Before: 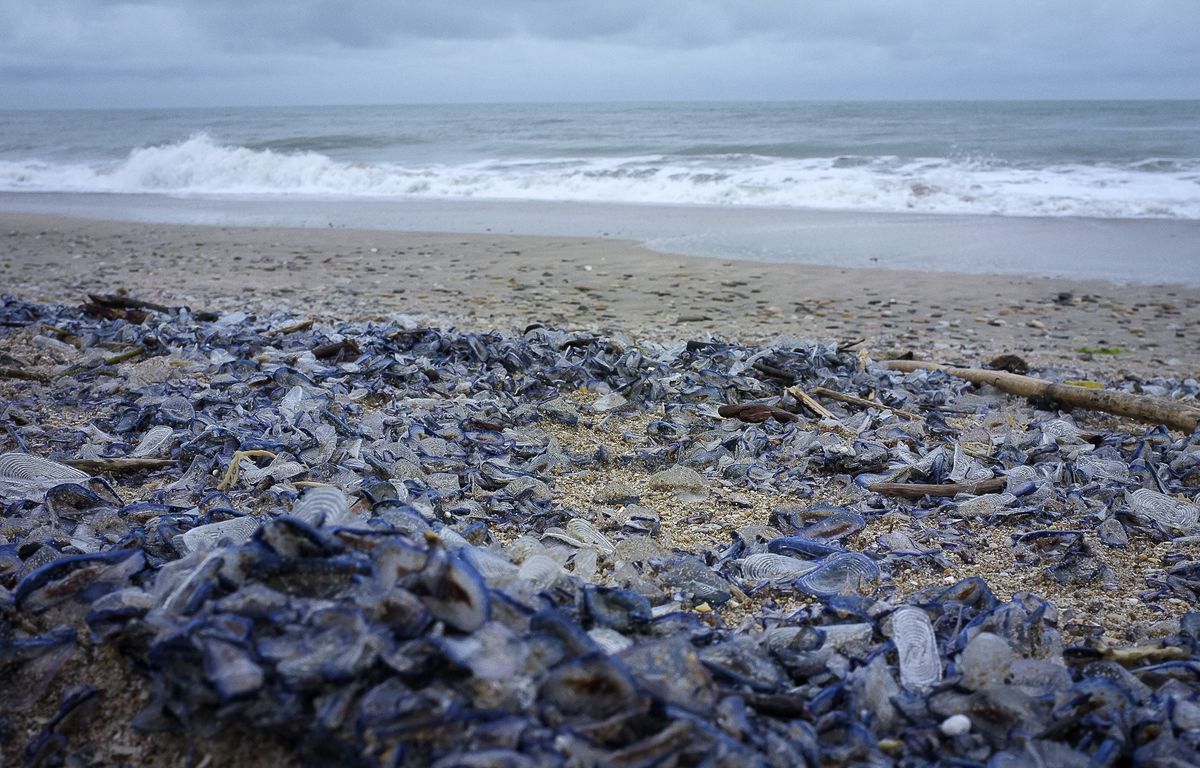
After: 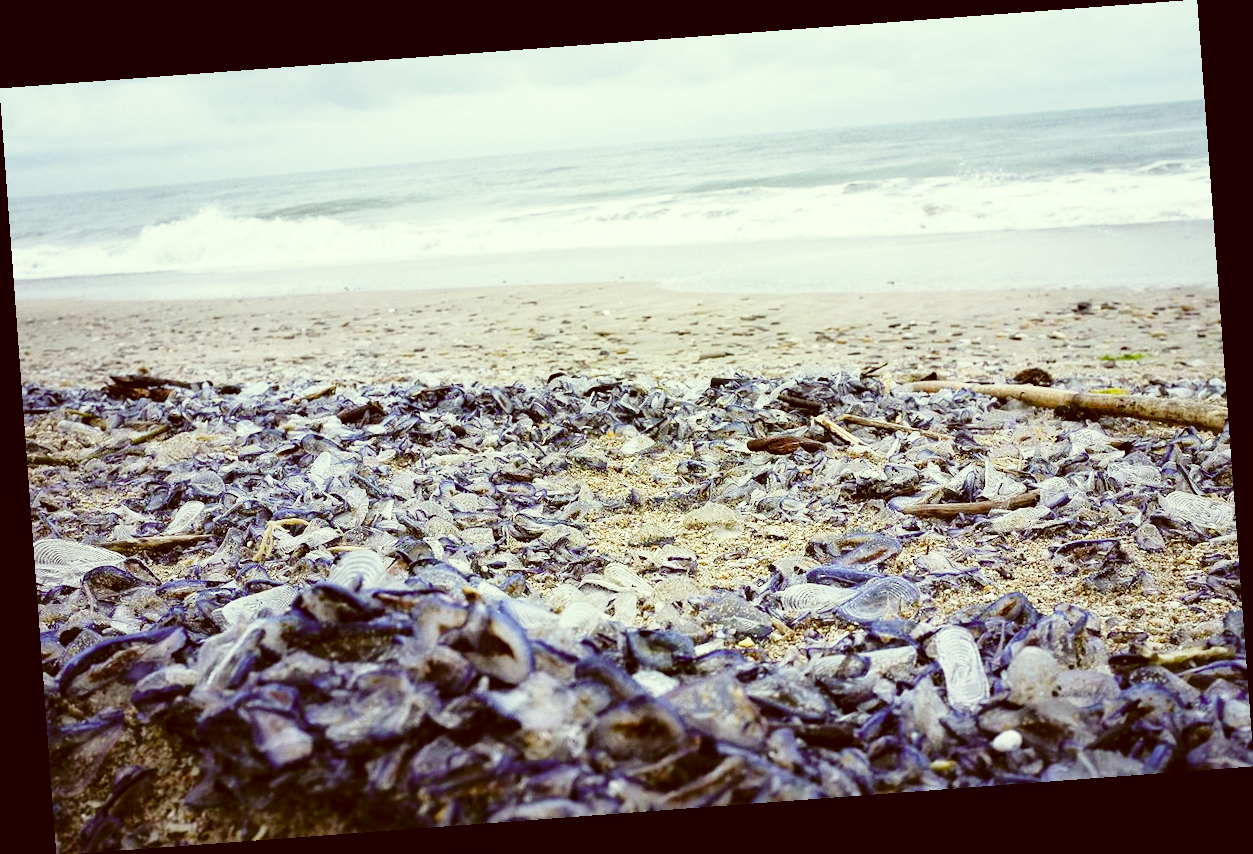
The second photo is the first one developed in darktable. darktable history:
rotate and perspective: rotation -4.25°, automatic cropping off
base curve: curves: ch0 [(0, 0) (0.028, 0.03) (0.105, 0.232) (0.387, 0.748) (0.754, 0.968) (1, 1)], fusion 1, exposure shift 0.576, preserve colors none
color correction: highlights a* -5.3, highlights b* 9.8, shadows a* 9.8, shadows b* 24.26
